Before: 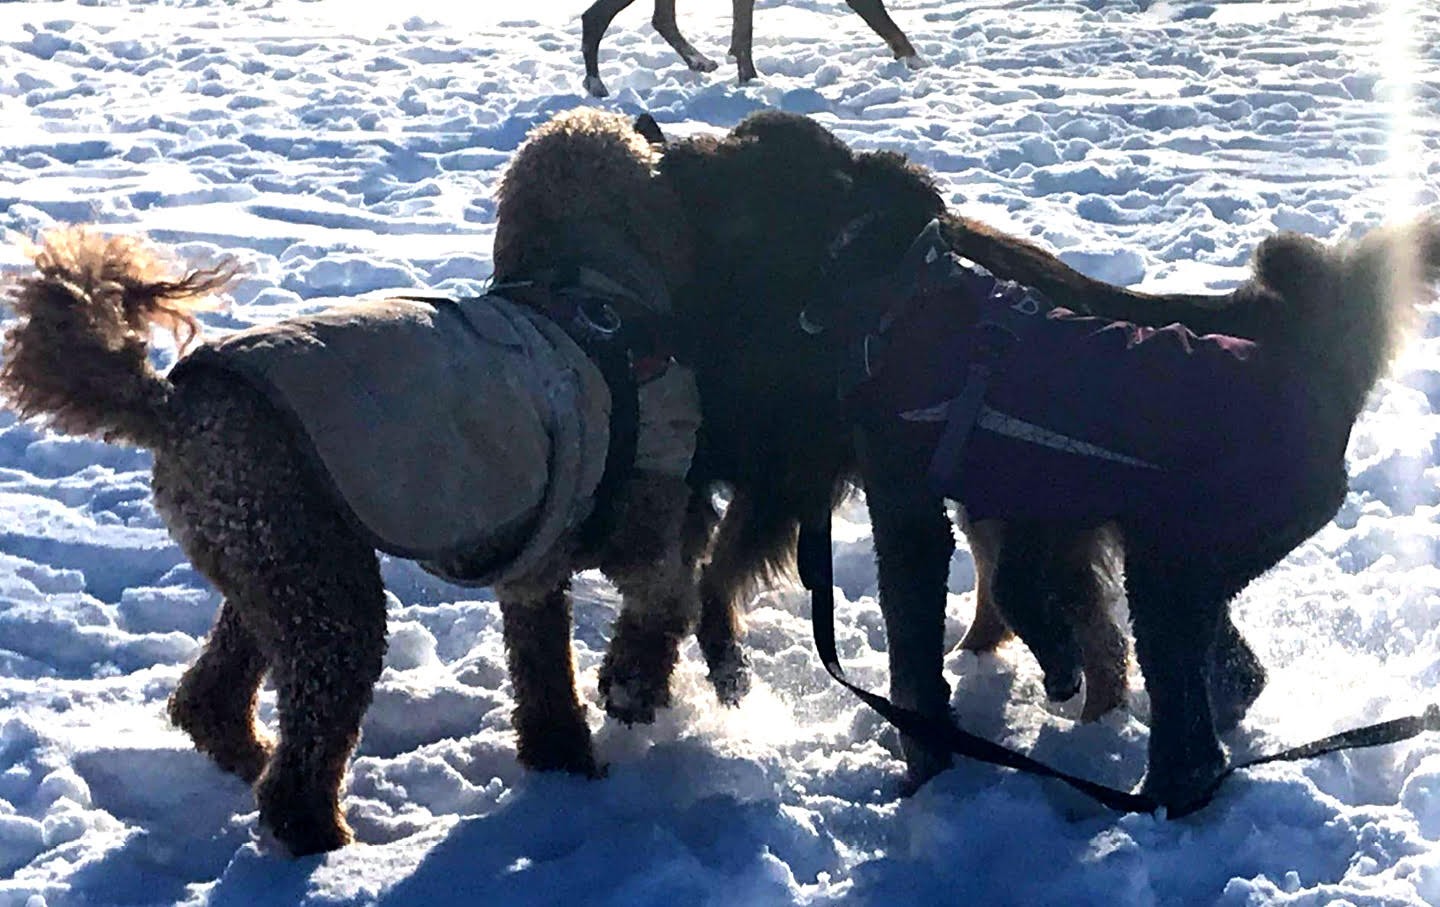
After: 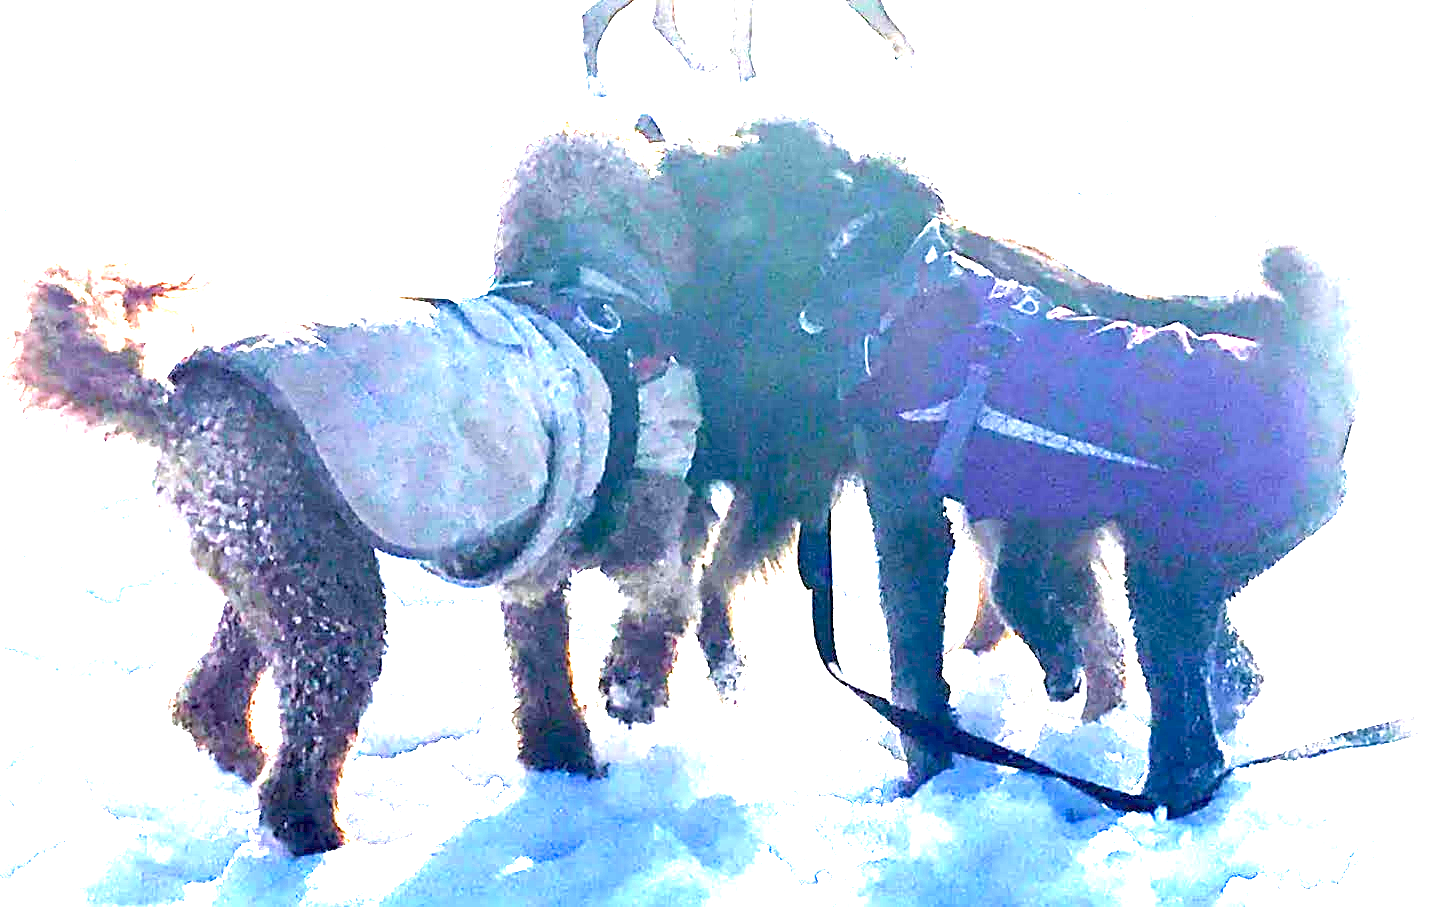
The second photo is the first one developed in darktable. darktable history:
velvia: on, module defaults
sharpen: amount 0.2
color balance rgb: perceptual saturation grading › global saturation 20%, perceptual saturation grading › highlights -25%, perceptual saturation grading › shadows 25%
exposure: black level correction 0, exposure 4 EV, compensate exposure bias true, compensate highlight preservation false
